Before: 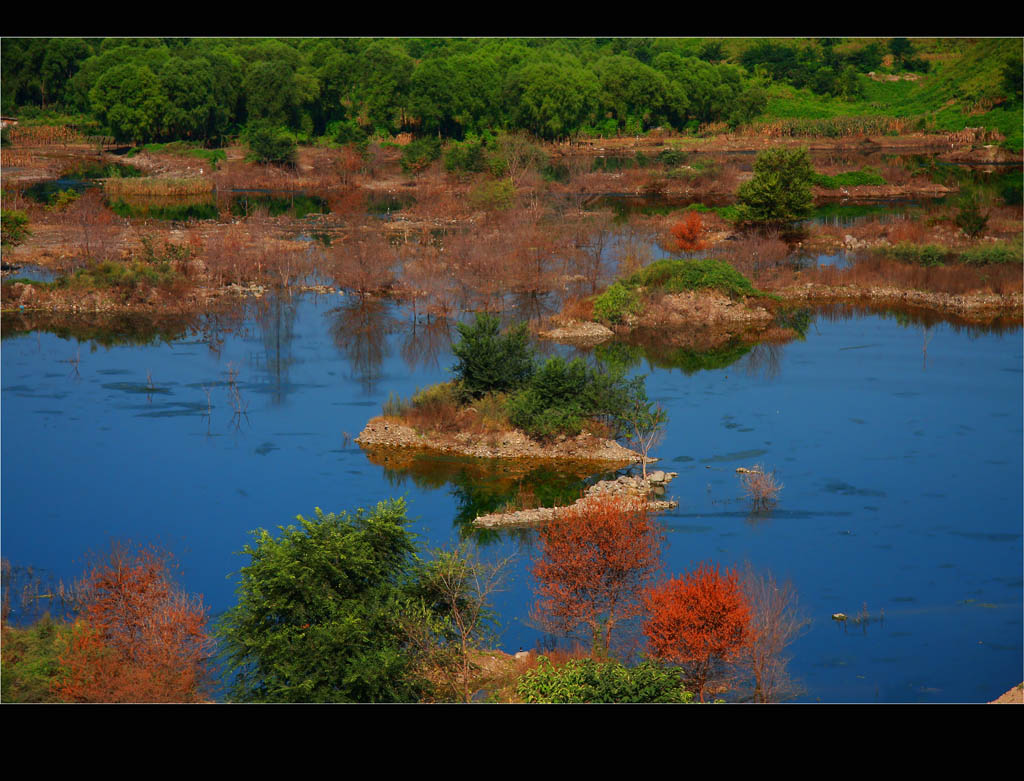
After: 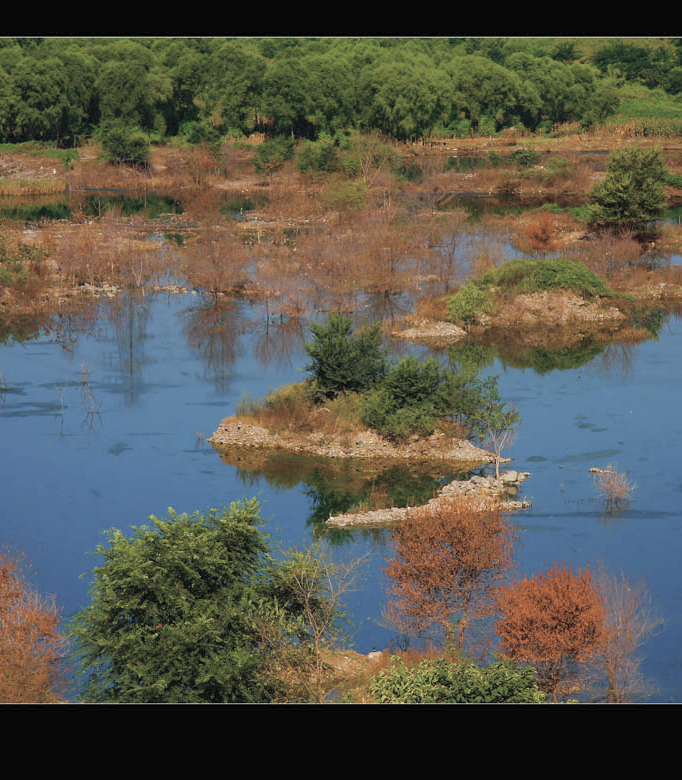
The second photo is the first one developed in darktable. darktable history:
color balance rgb: perceptual saturation grading › global saturation 27.889%, perceptual saturation grading › highlights -24.725%, perceptual saturation grading › mid-tones 24.979%, perceptual saturation grading › shadows 50.01%, global vibrance 9.165%
crop and rotate: left 14.363%, right 18.938%
exposure: exposure -0.072 EV, compensate exposure bias true, compensate highlight preservation false
contrast brightness saturation: brightness 0.188, saturation -0.488
